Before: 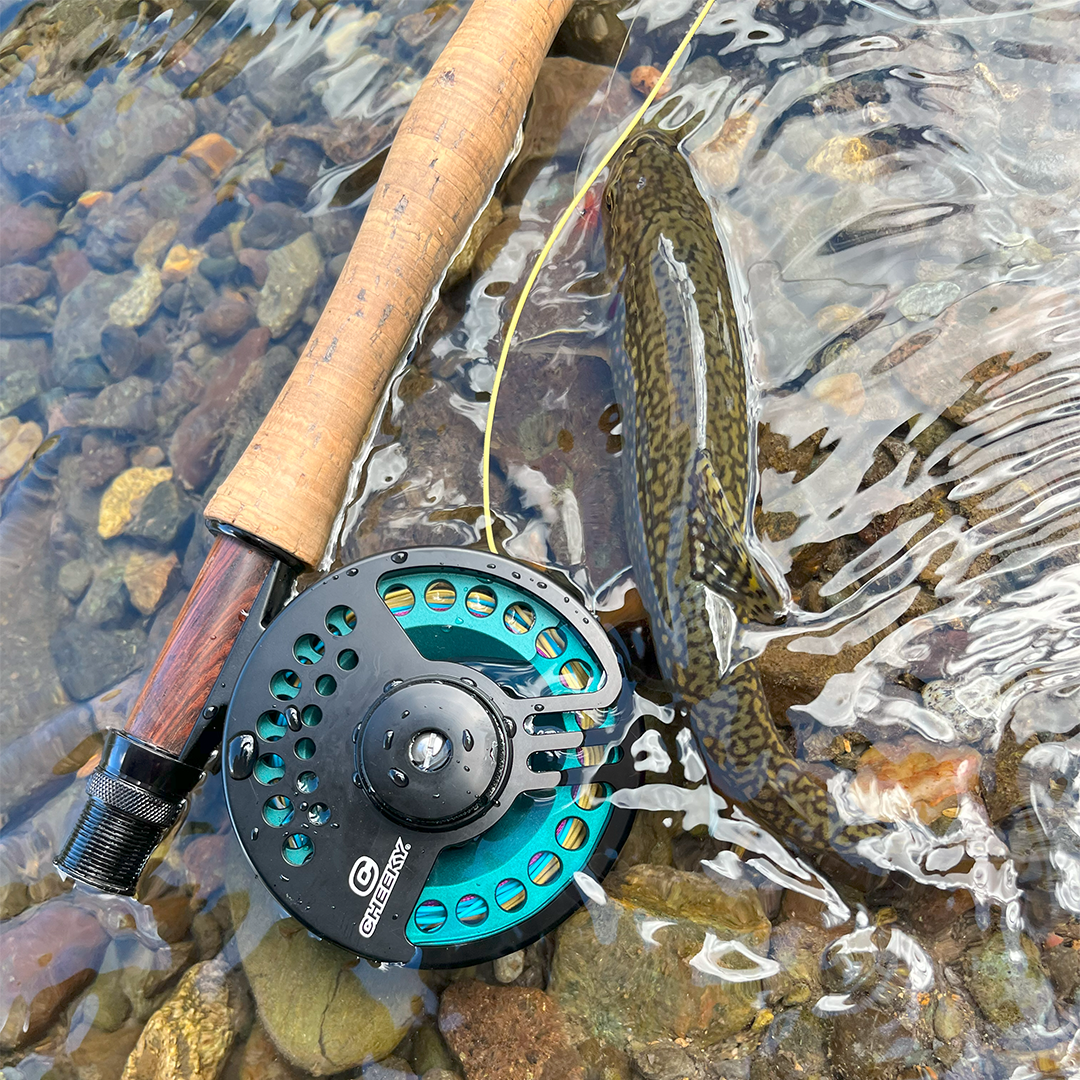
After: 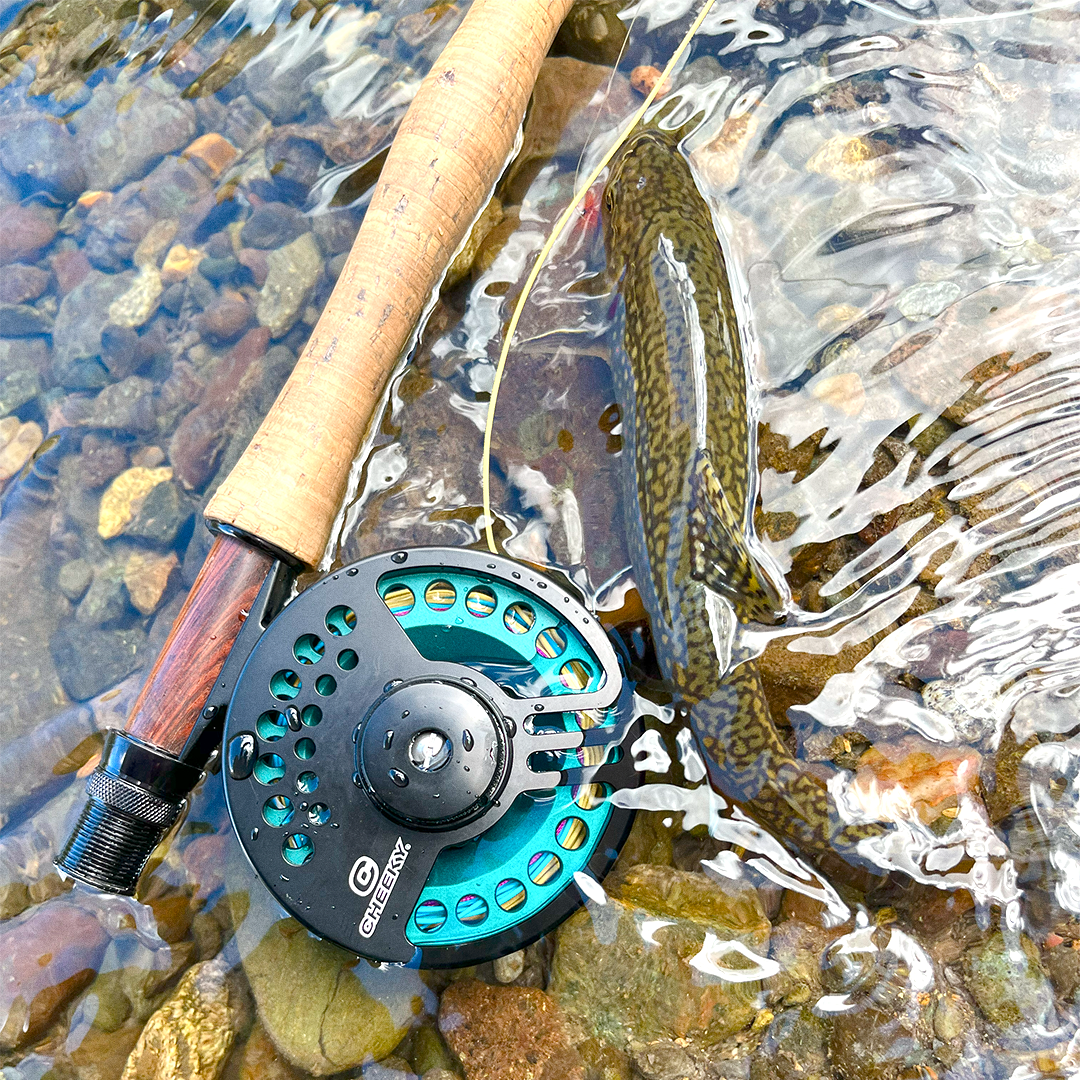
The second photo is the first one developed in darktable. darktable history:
grain: coarseness 0.09 ISO
color balance rgb: perceptual saturation grading › global saturation 25%, perceptual saturation grading › highlights -50%, perceptual saturation grading › shadows 30%, perceptual brilliance grading › global brilliance 12%, global vibrance 20%
